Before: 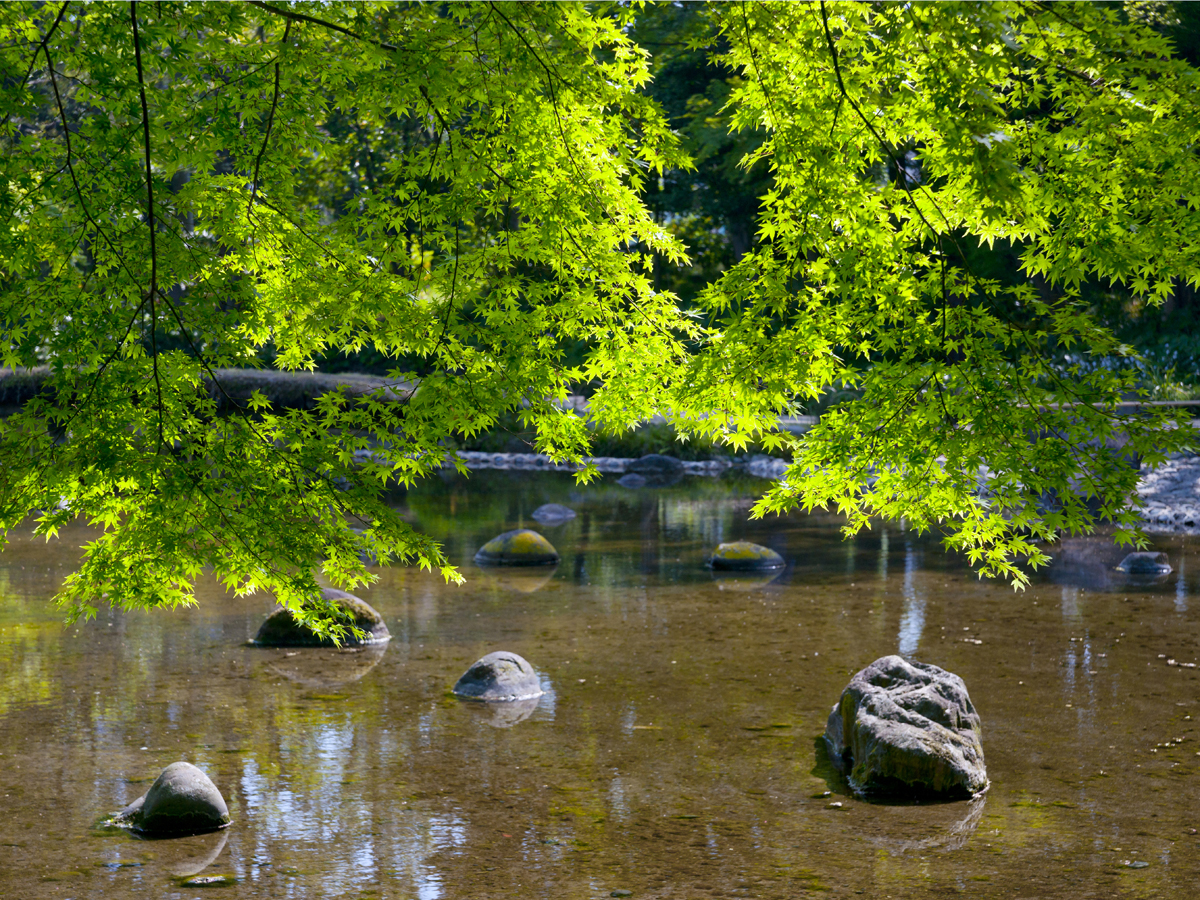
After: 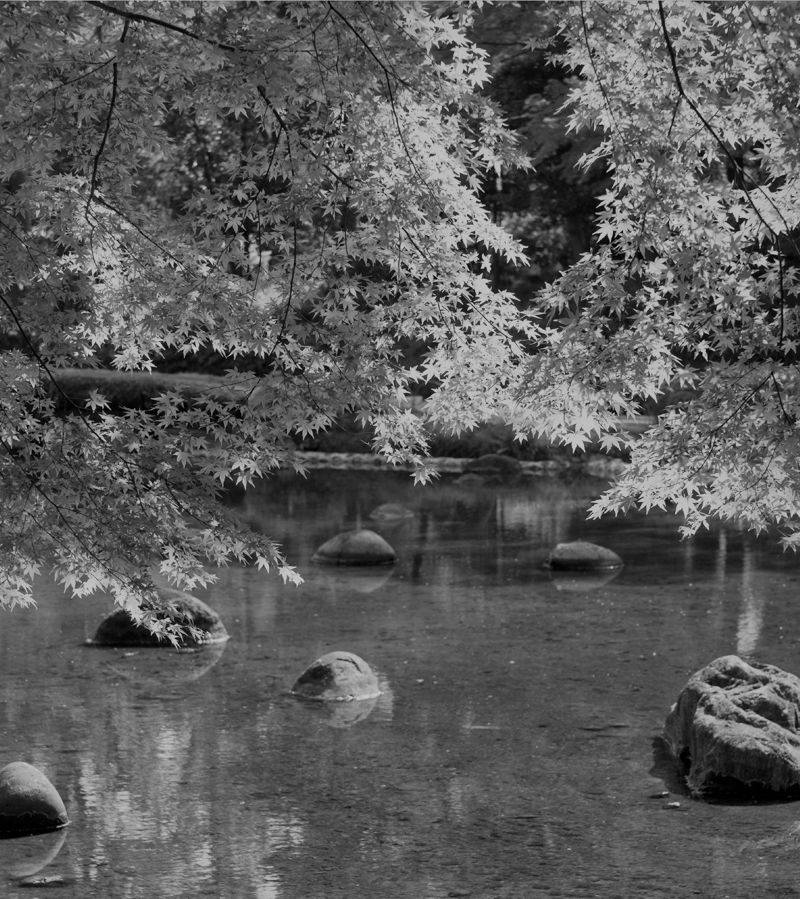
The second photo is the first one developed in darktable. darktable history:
monochrome: on, module defaults
contrast brightness saturation: saturation -0.17
shadows and highlights: shadows 40, highlights -60
crop and rotate: left 13.537%, right 19.796%
exposure: exposure -0.492 EV, compensate highlight preservation false
